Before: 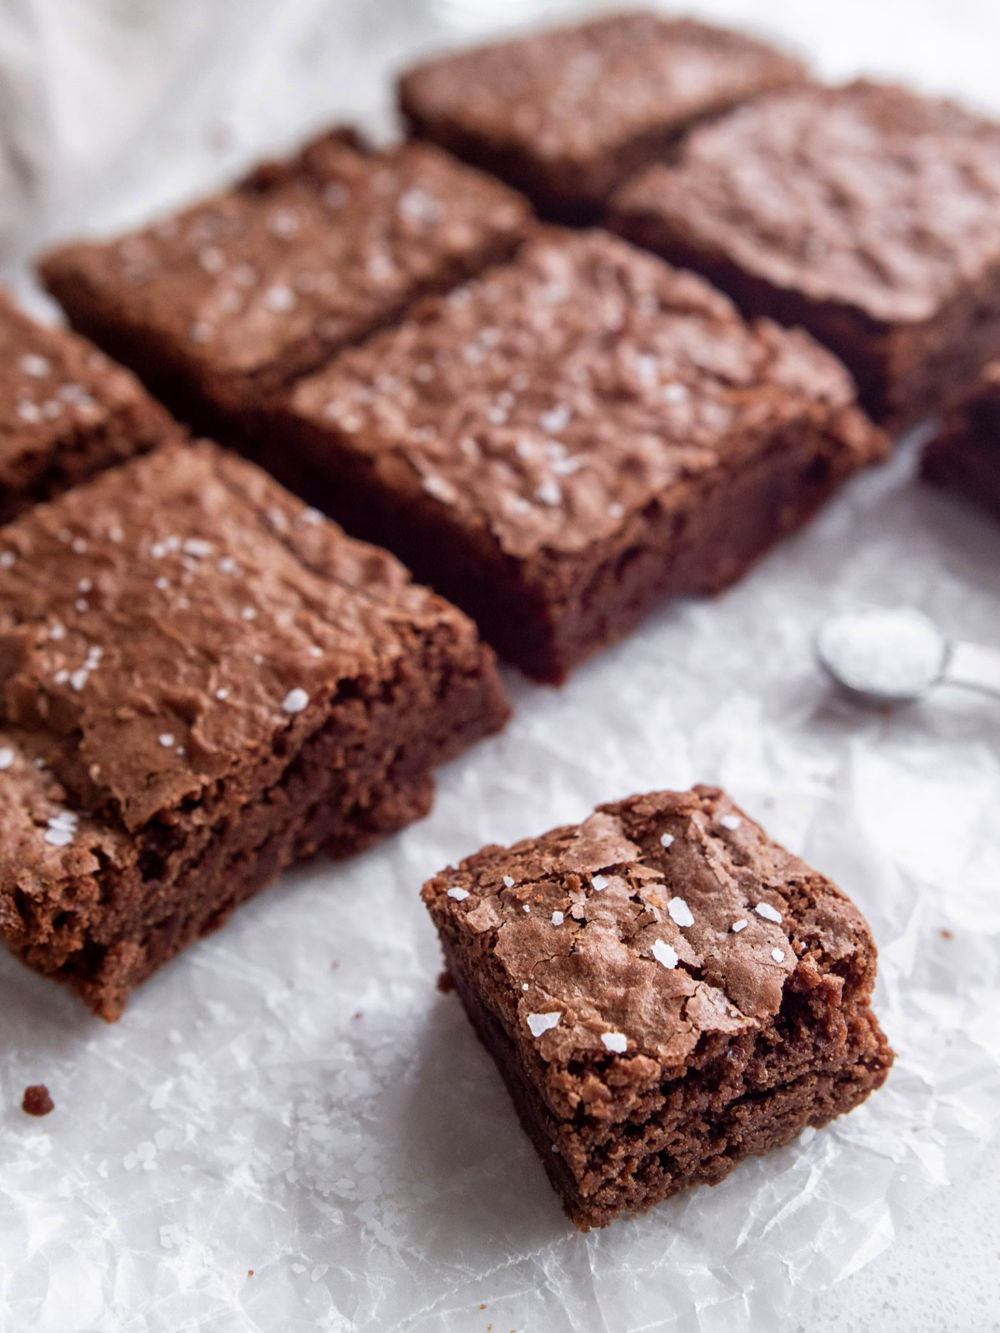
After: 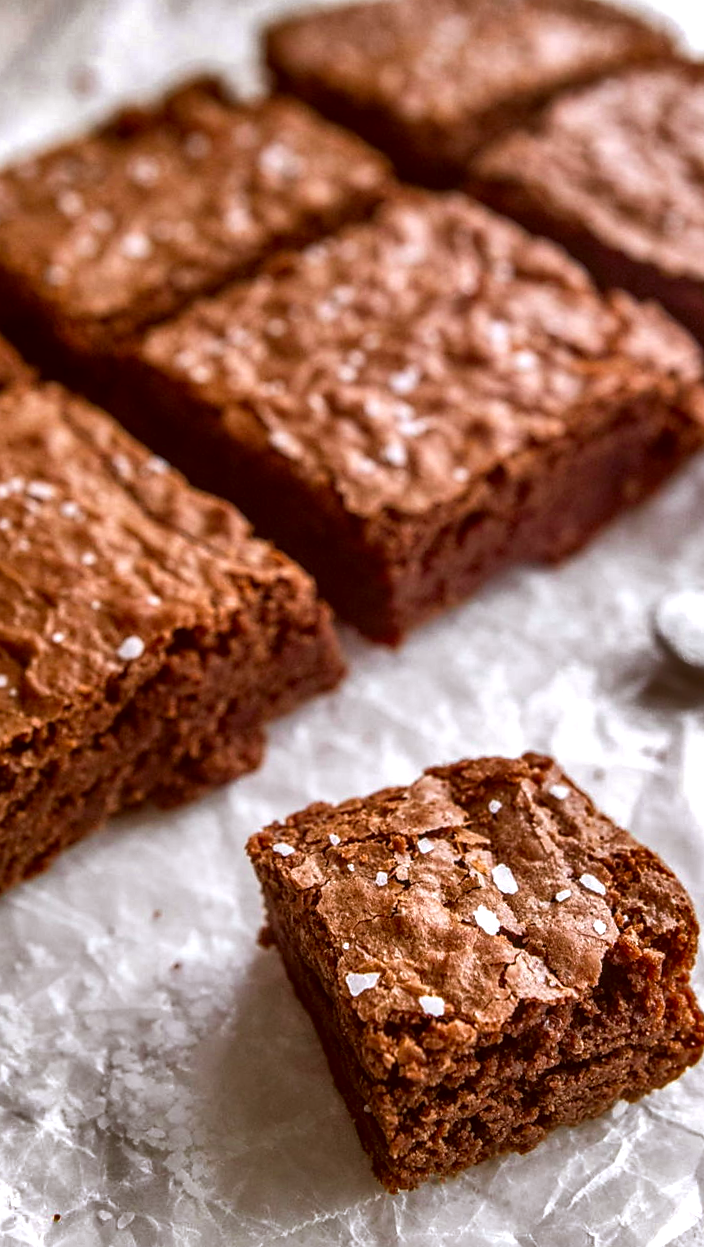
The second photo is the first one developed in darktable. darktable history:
sharpen: radius 1.473, amount 0.415, threshold 1.174
crop and rotate: angle -2.94°, left 14.131%, top 0.027%, right 10.721%, bottom 0.084%
color balance rgb: highlights gain › chroma 0.291%, highlights gain › hue 331.39°, global offset › luminance 0.275%, linear chroma grading › global chroma 8.843%, perceptual saturation grading › global saturation 19.558%, perceptual brilliance grading › highlights 10.726%, perceptual brilliance grading › shadows -11.415%, contrast -10.544%
shadows and highlights: shadows 24.59, highlights -77.88, soften with gaussian
color correction: highlights a* -0.618, highlights b* 0.17, shadows a* 4.39, shadows b* 20.87
local contrast: highlights 61%, detail 143%, midtone range 0.425
